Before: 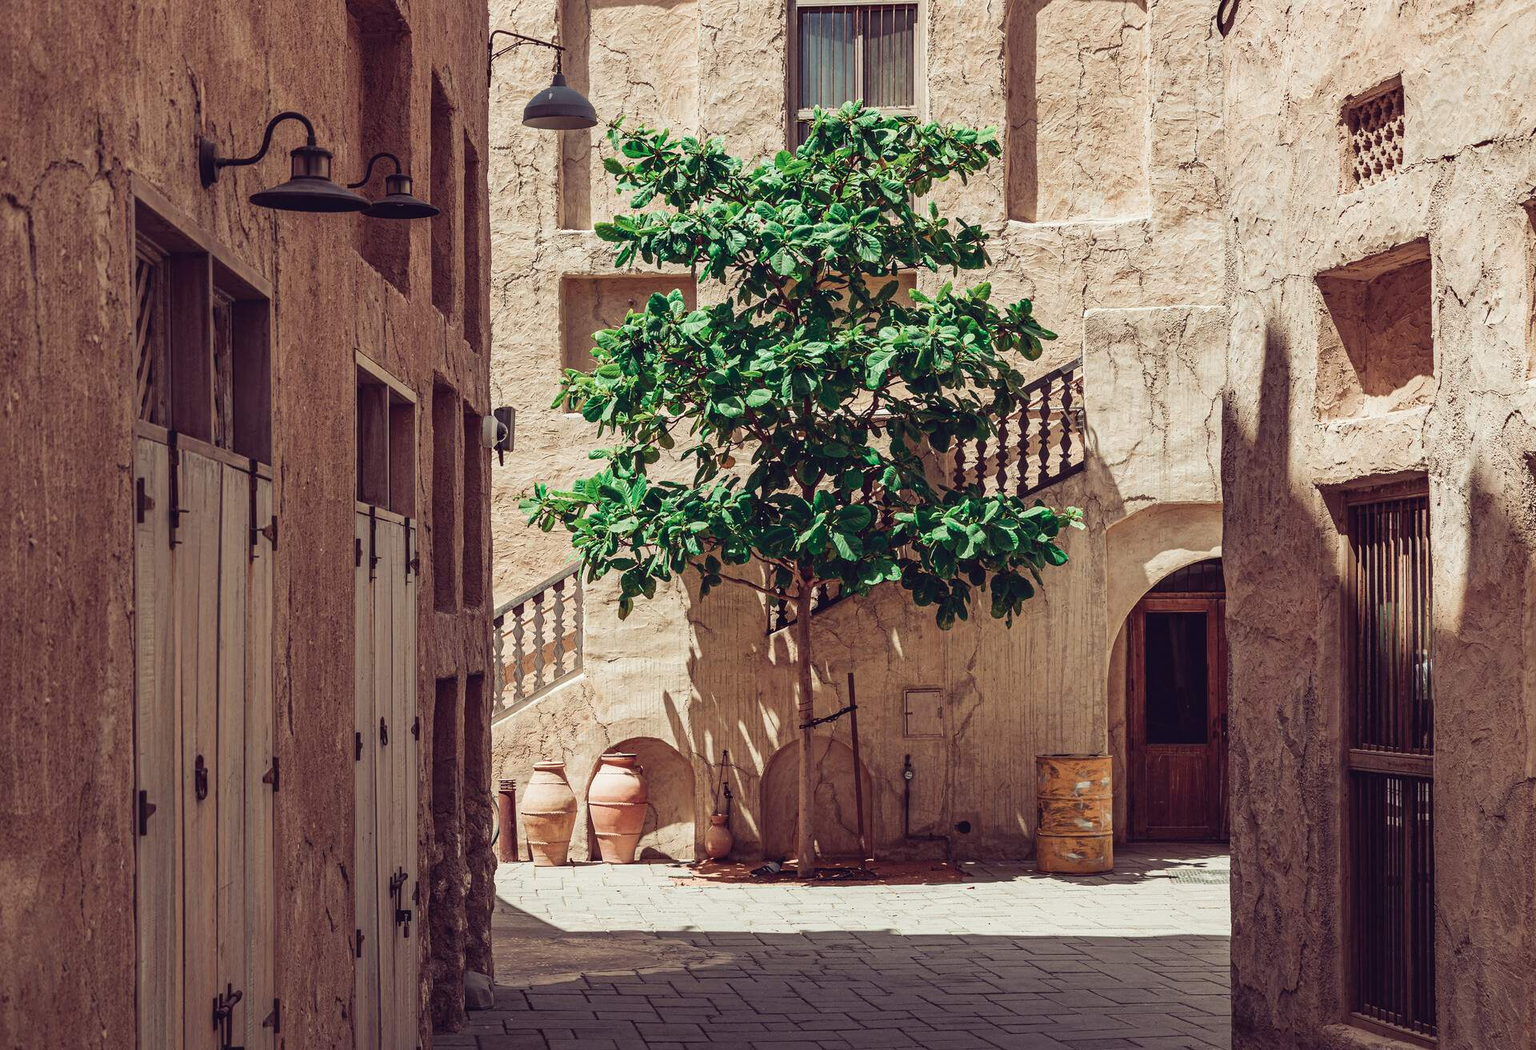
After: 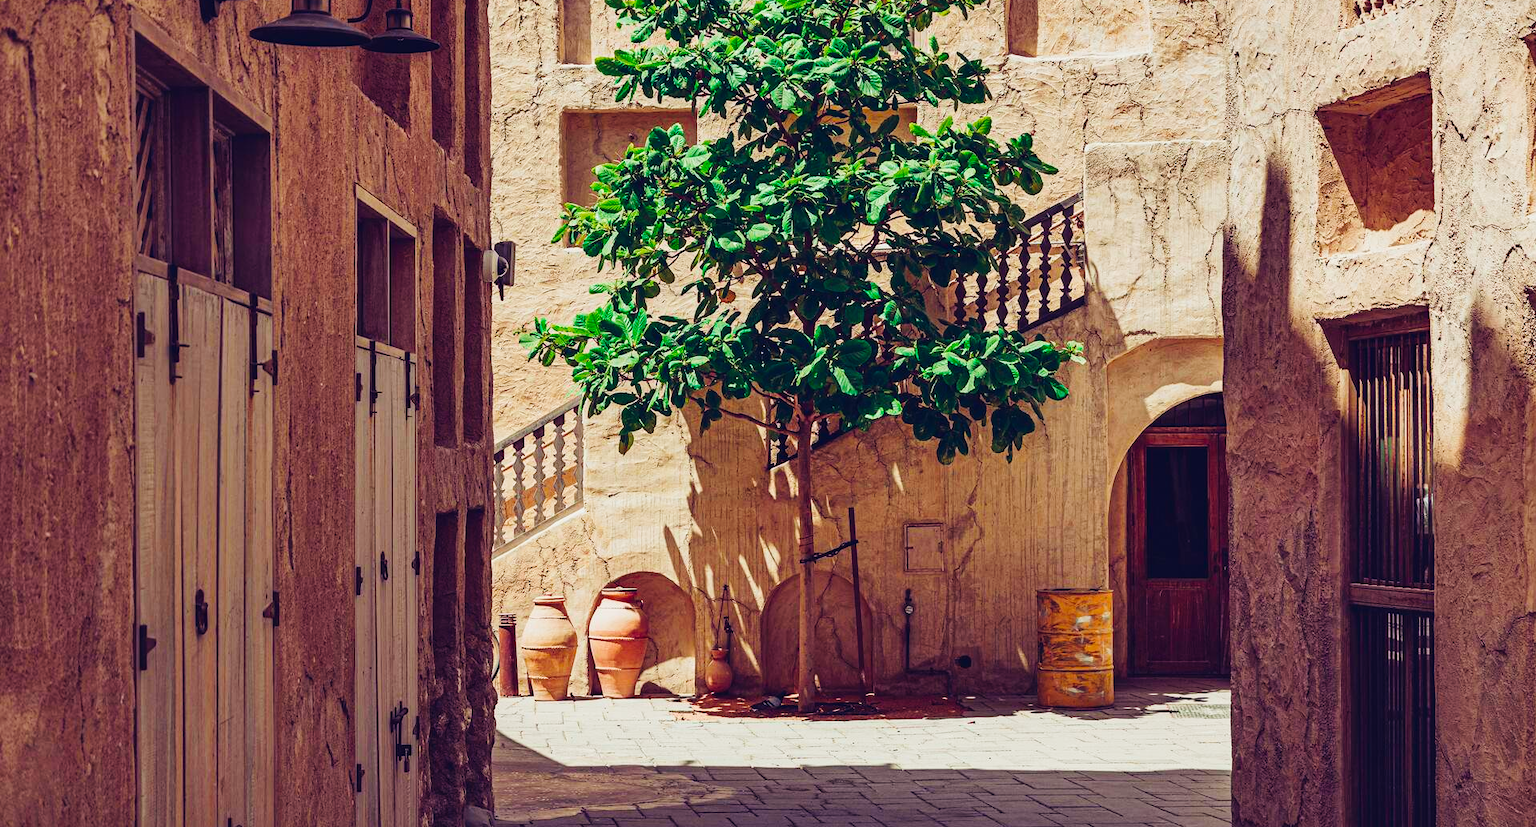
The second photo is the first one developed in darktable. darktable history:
color balance rgb: global offset › chroma 0.149%, global offset › hue 253.11°, linear chroma grading › global chroma 33.078%, perceptual saturation grading › global saturation 4.226%, global vibrance 20%
crop and rotate: top 15.833%, bottom 5.314%
tone curve: curves: ch0 [(0, 0.011) (0.139, 0.106) (0.295, 0.271) (0.499, 0.523) (0.739, 0.782) (0.857, 0.879) (1, 0.967)]; ch1 [(0, 0) (0.272, 0.249) (0.39, 0.379) (0.469, 0.456) (0.495, 0.497) (0.524, 0.53) (0.588, 0.62) (0.725, 0.779) (1, 1)]; ch2 [(0, 0) (0.125, 0.089) (0.35, 0.317) (0.437, 0.42) (0.502, 0.499) (0.533, 0.553) (0.599, 0.638) (1, 1)], preserve colors none
shadows and highlights: shadows 32.18, highlights -33.1, soften with gaussian
